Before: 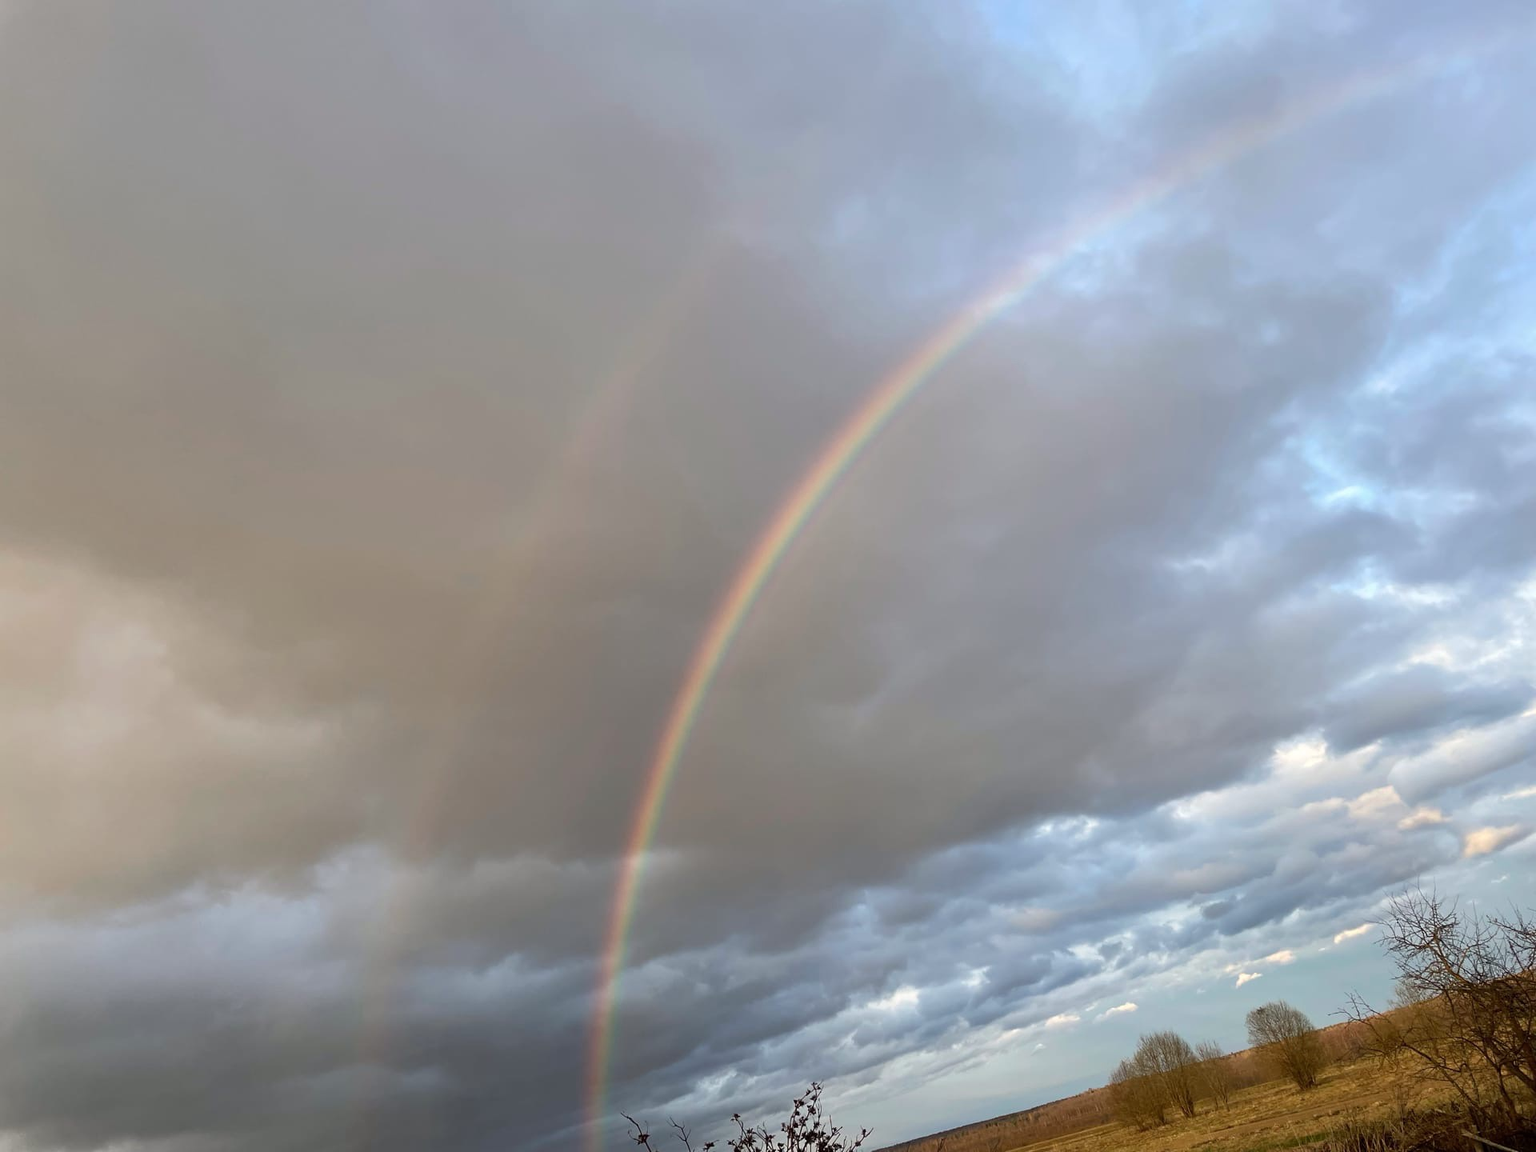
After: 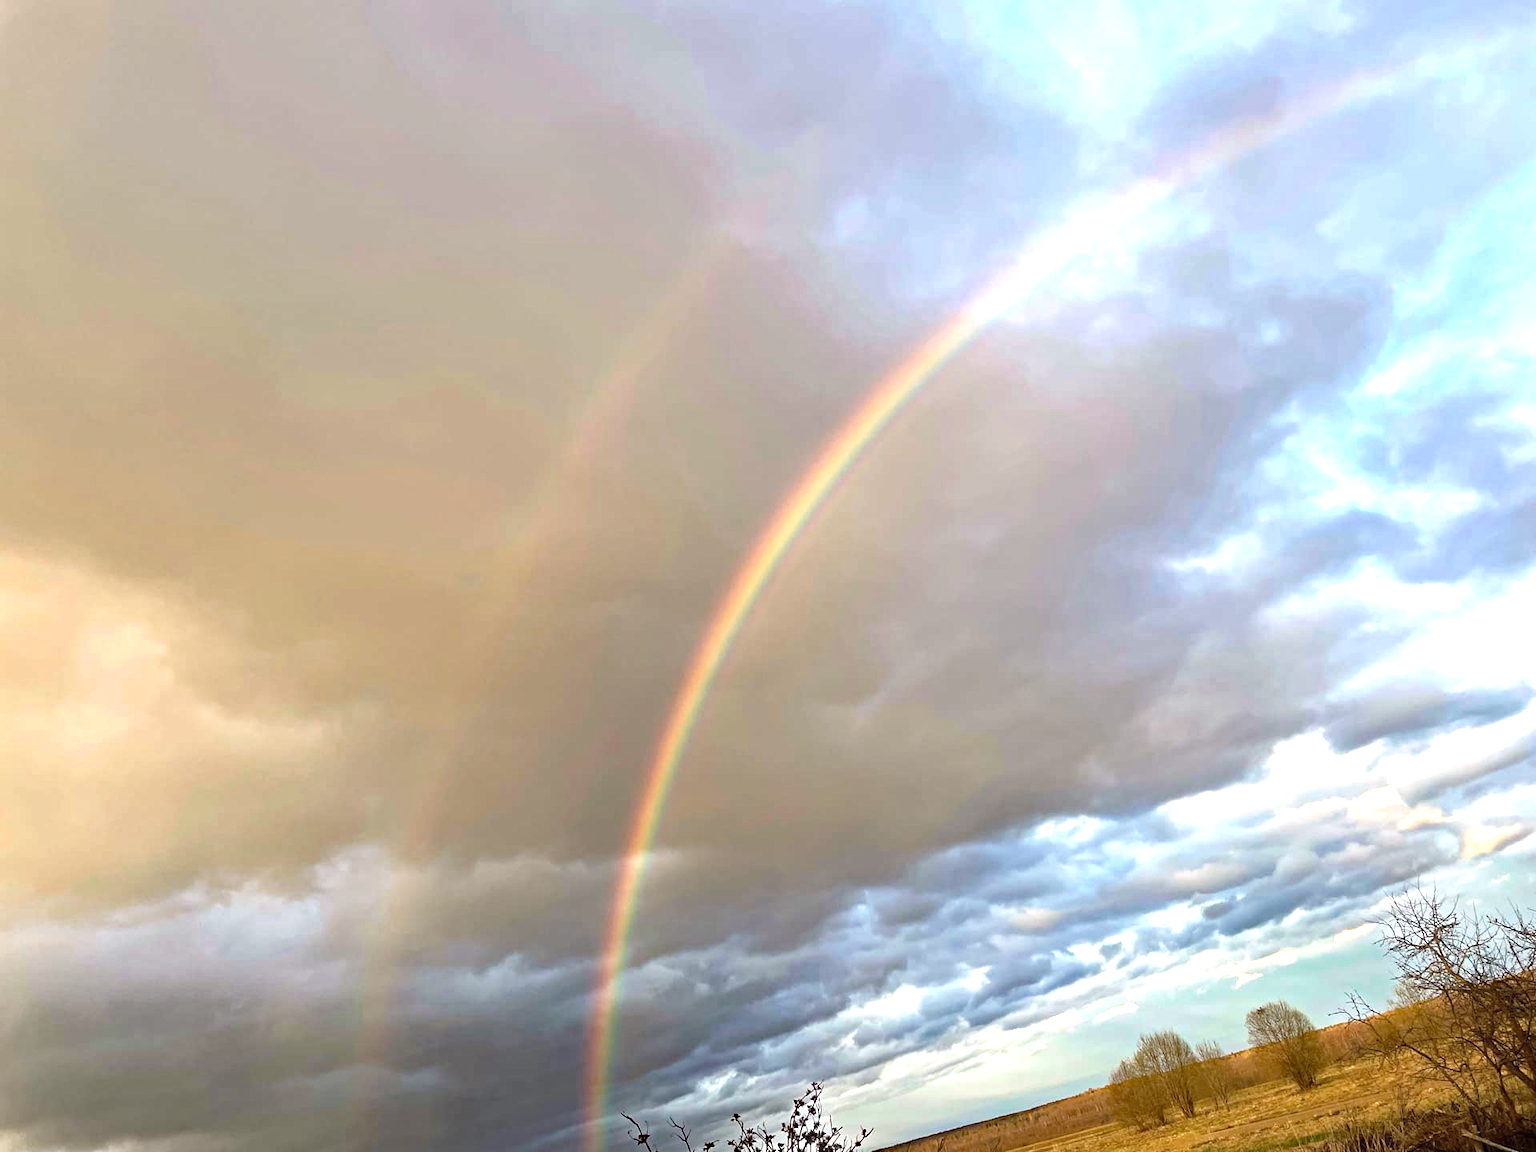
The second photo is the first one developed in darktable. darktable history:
haze removal: strength 0.5, distance 0.43, compatibility mode true, adaptive false
exposure: black level correction 0, exposure 1.1 EV, compensate exposure bias true, compensate highlight preservation false
